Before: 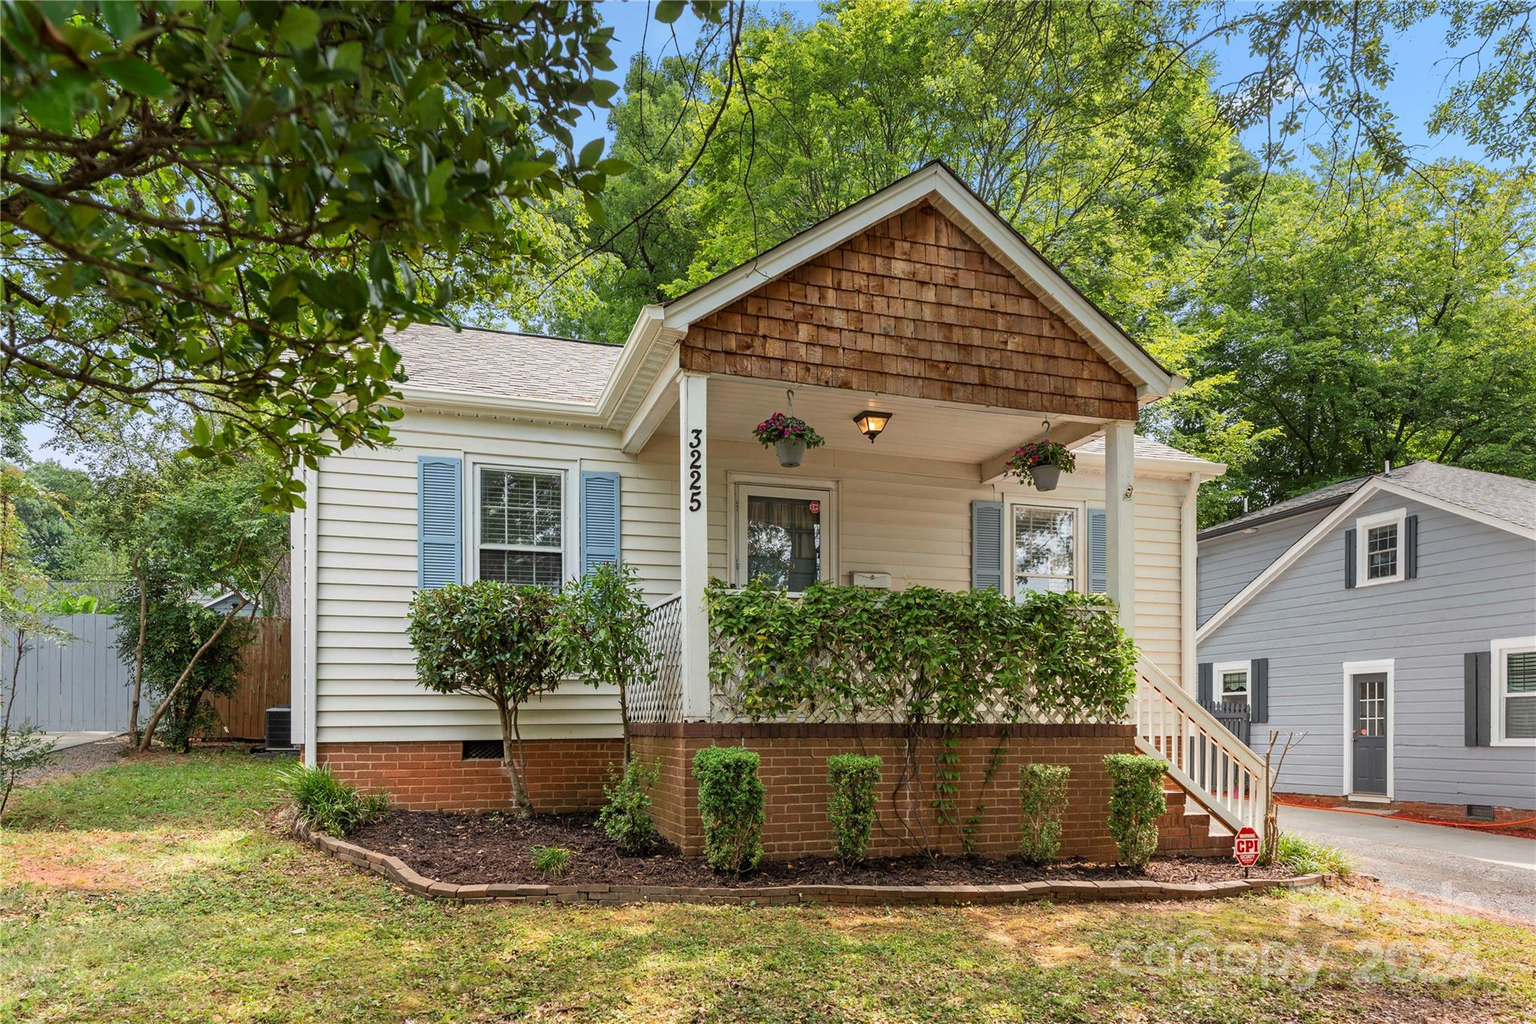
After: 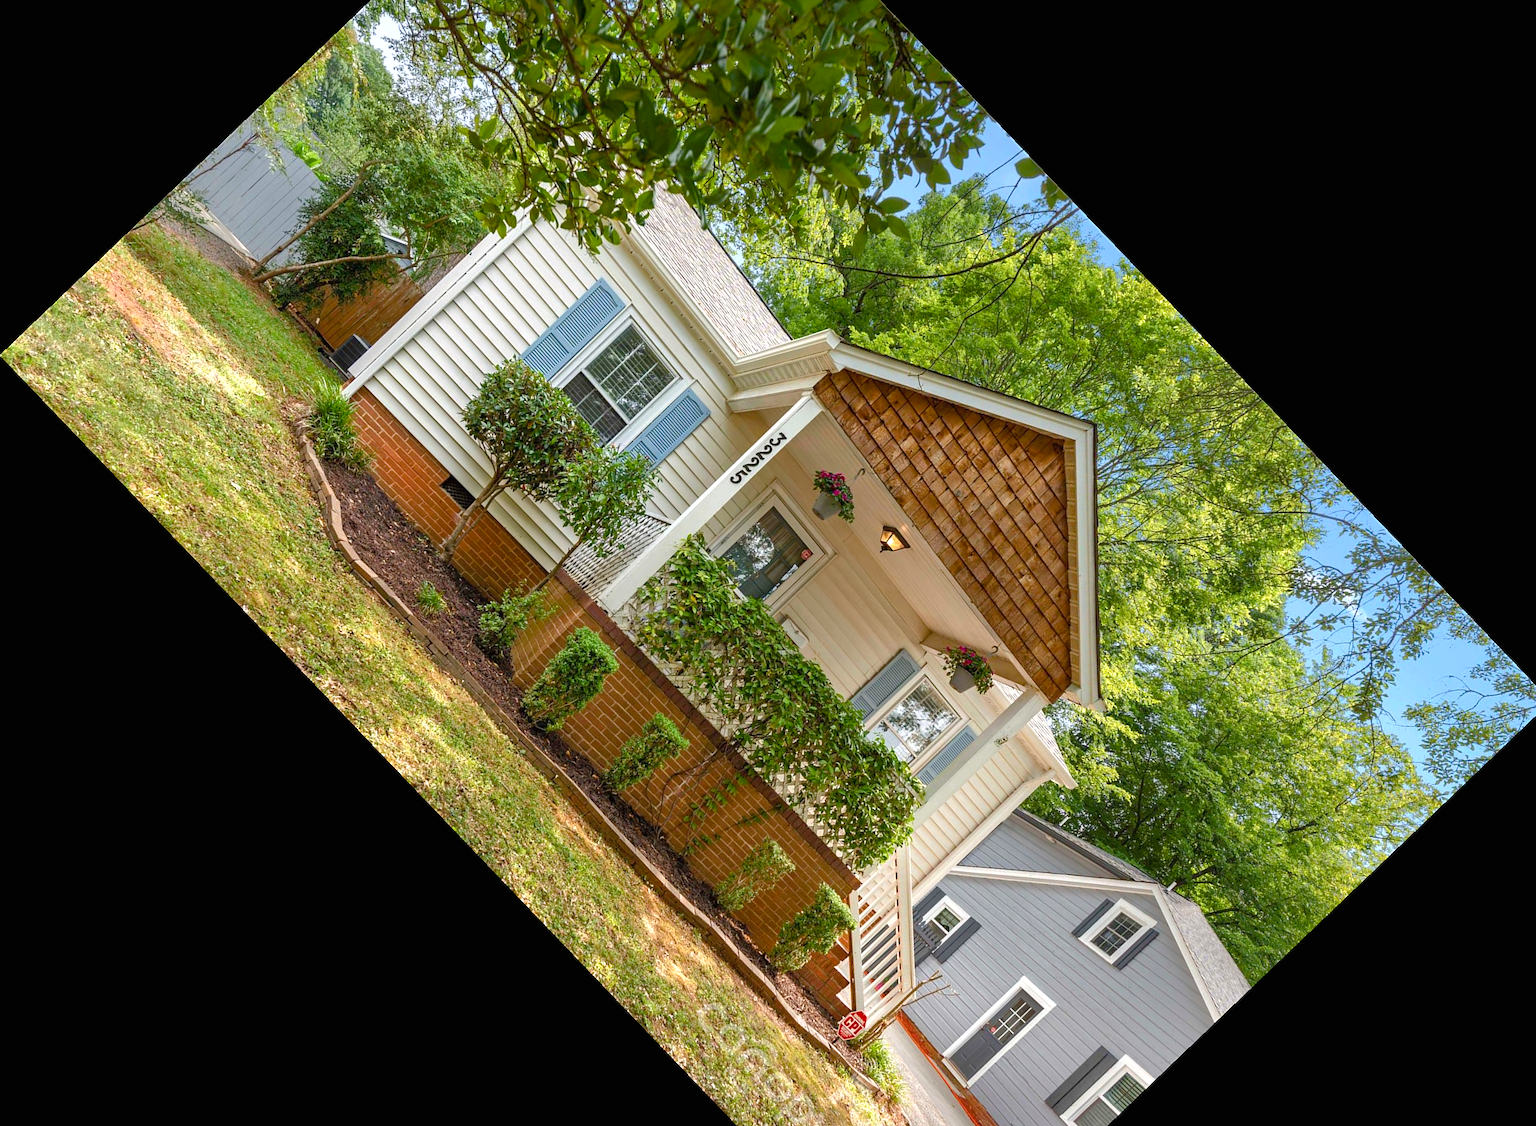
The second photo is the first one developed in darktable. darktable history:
exposure: black level correction 0, compensate exposure bias true, compensate highlight preservation false
color balance rgb: perceptual saturation grading › global saturation 25%, perceptual saturation grading › highlights -50%, perceptual saturation grading › shadows 30%, perceptual brilliance grading › global brilliance 12%, global vibrance 20%
shadows and highlights: on, module defaults
contrast brightness saturation: saturation -0.05
crop and rotate: angle -46.26°, top 16.234%, right 0.912%, bottom 11.704%
